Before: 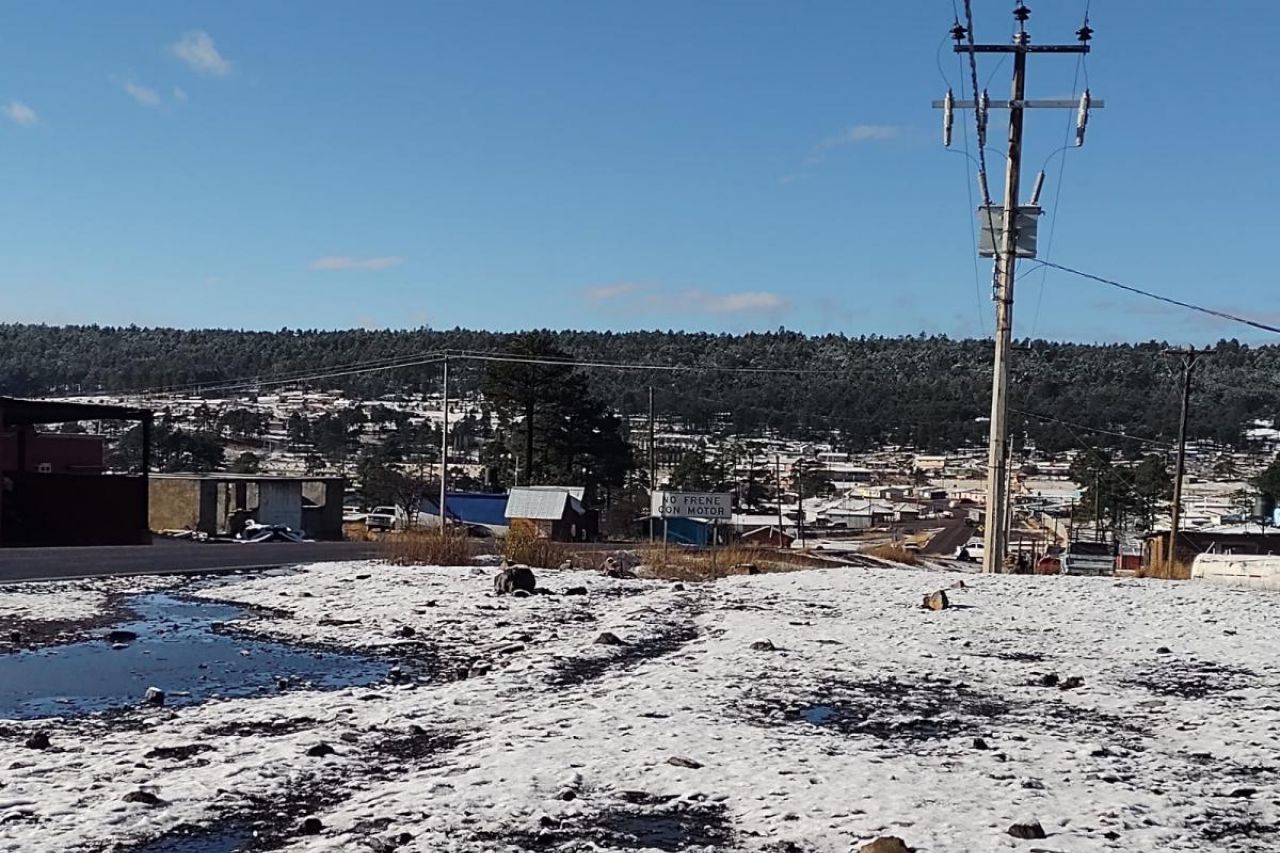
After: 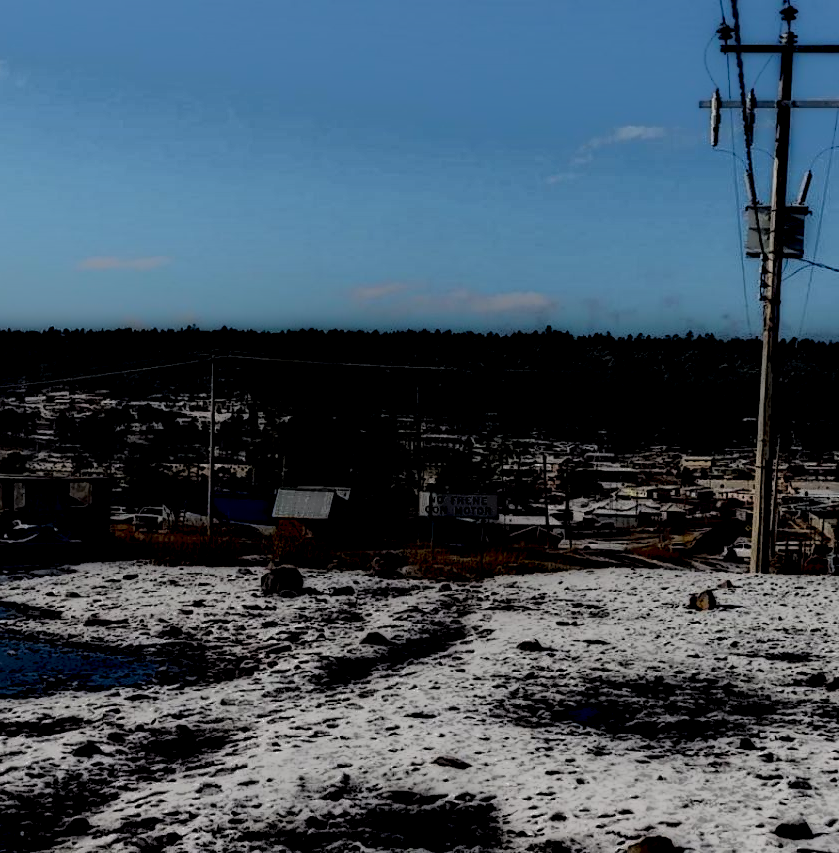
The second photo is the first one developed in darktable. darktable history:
crop and rotate: left 18.28%, right 16.133%
local contrast: highlights 1%, shadows 245%, detail 164%, midtone range 0.004
